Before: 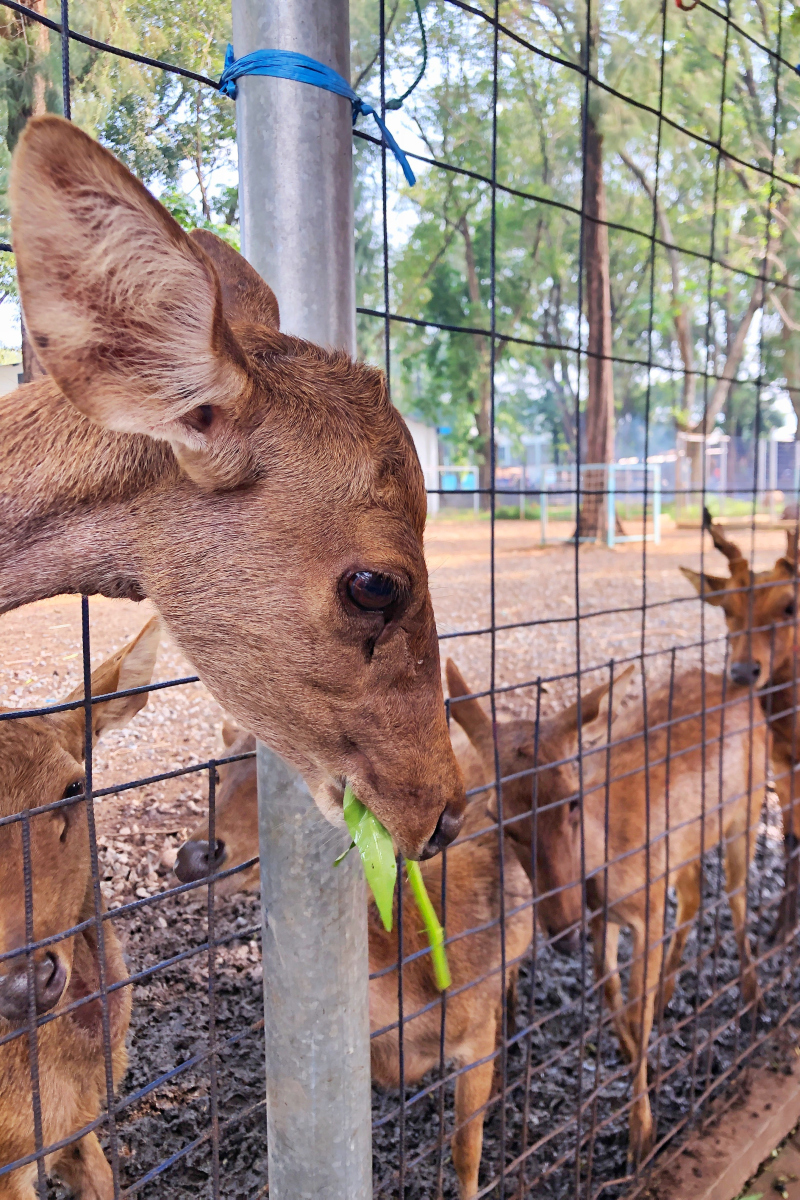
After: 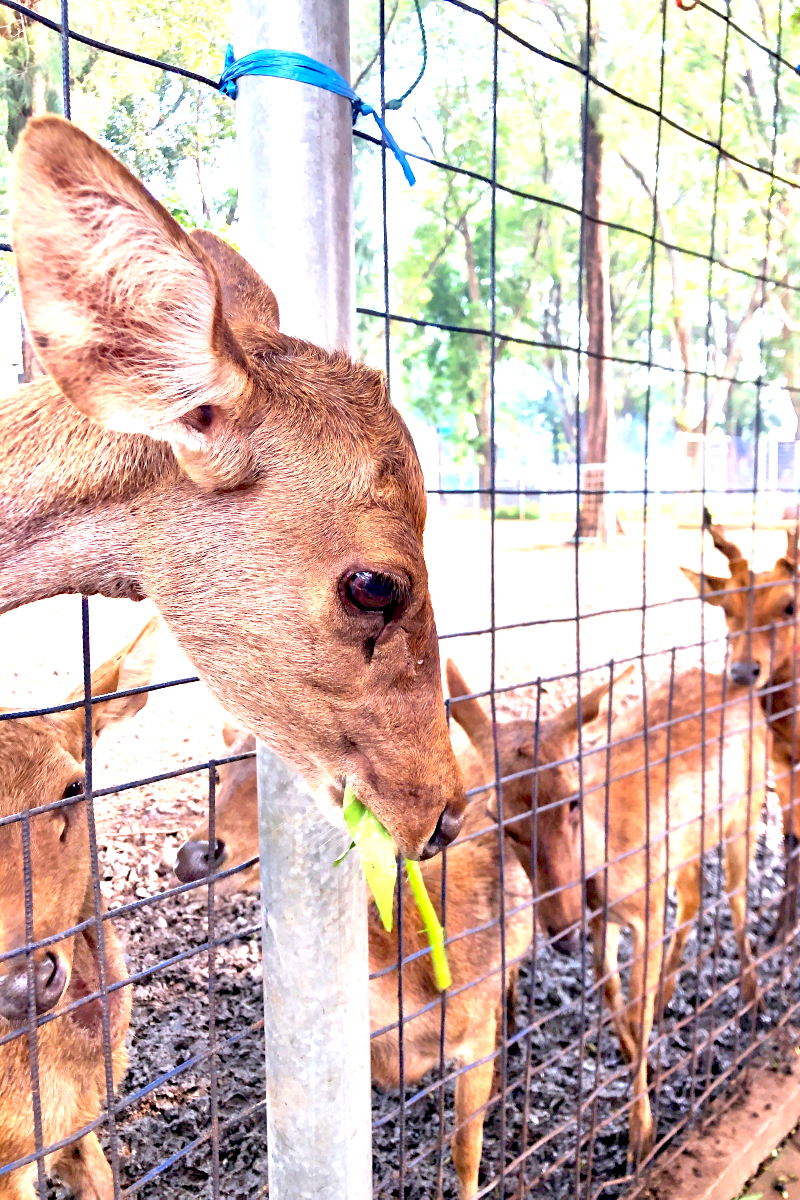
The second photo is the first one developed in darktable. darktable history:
exposure: black level correction 0.009, exposure 1.434 EV, compensate highlight preservation false
